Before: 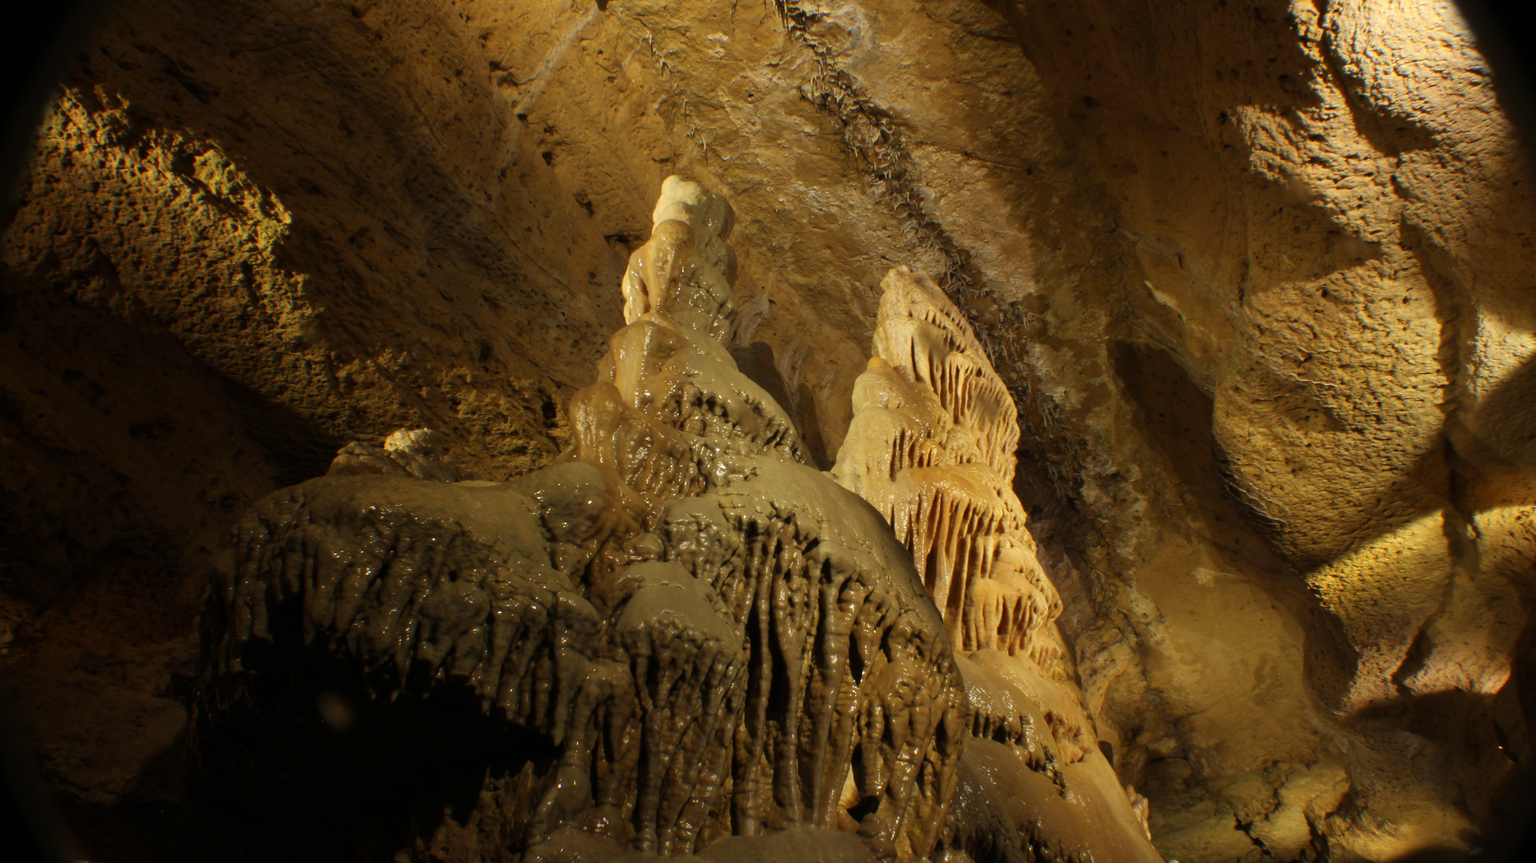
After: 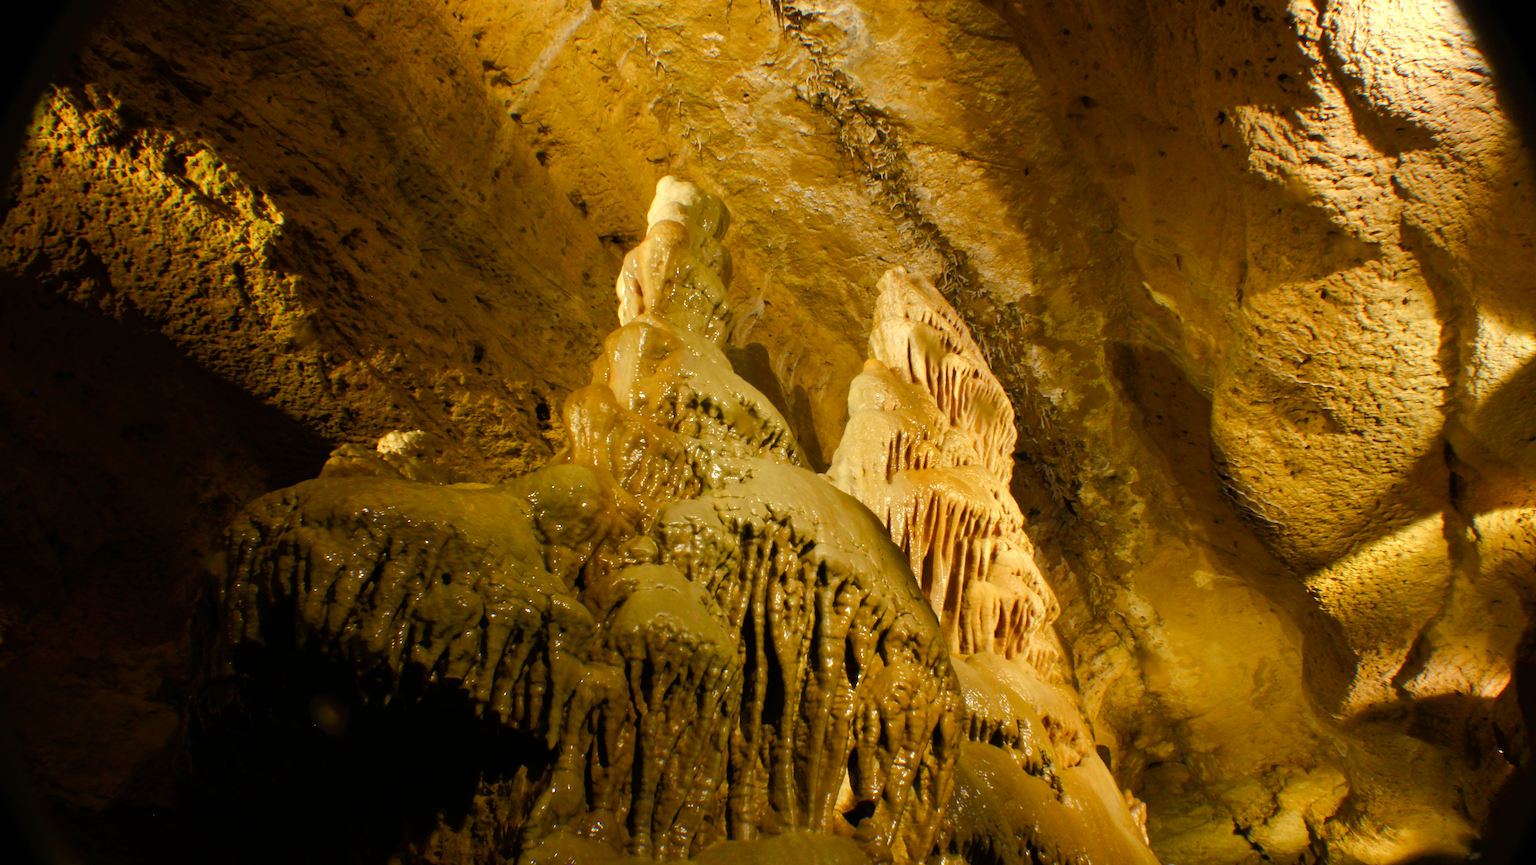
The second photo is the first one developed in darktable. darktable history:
color balance rgb: perceptual saturation grading › global saturation 20%, perceptual saturation grading › highlights -24.858%, perceptual saturation grading › shadows 49.319%, perceptual brilliance grading › mid-tones 9.888%, perceptual brilliance grading › shadows 15.026%
exposure: black level correction 0, exposure 0.499 EV, compensate highlight preservation false
tone equalizer: -8 EV -1.83 EV, -7 EV -1.12 EV, -6 EV -1.64 EV
crop and rotate: left 0.67%, top 0.14%, bottom 0.269%
